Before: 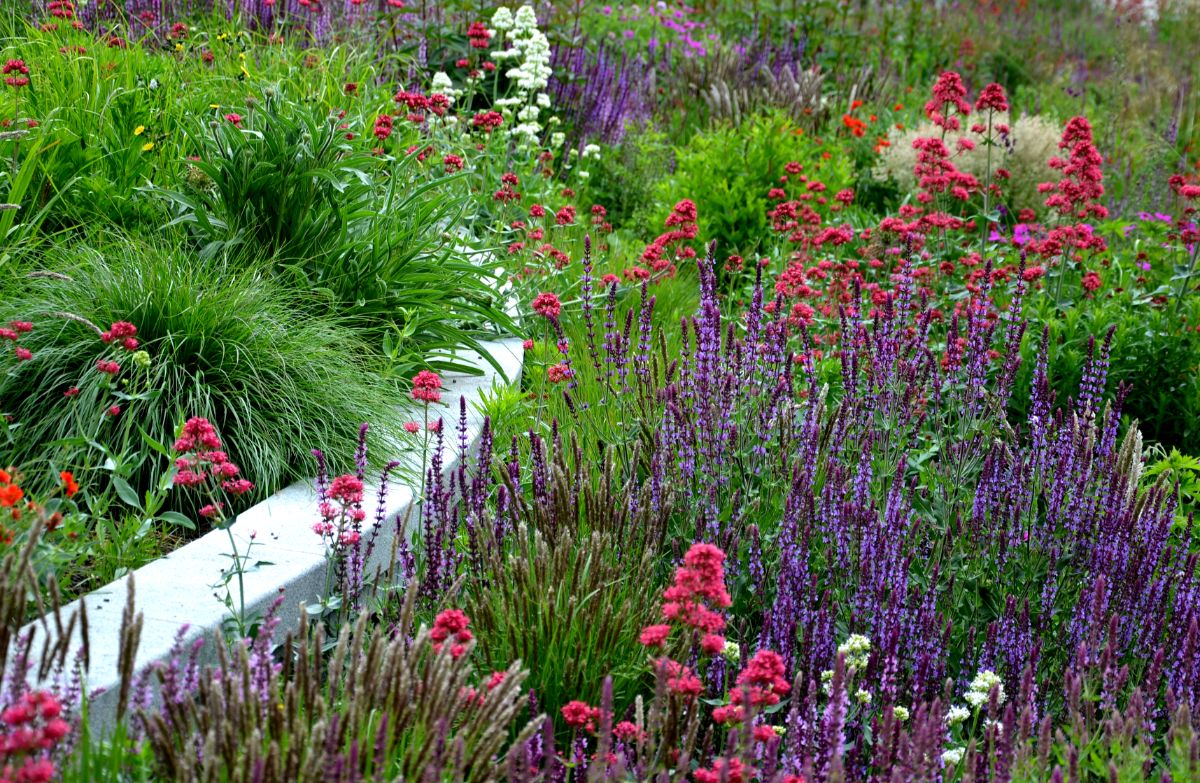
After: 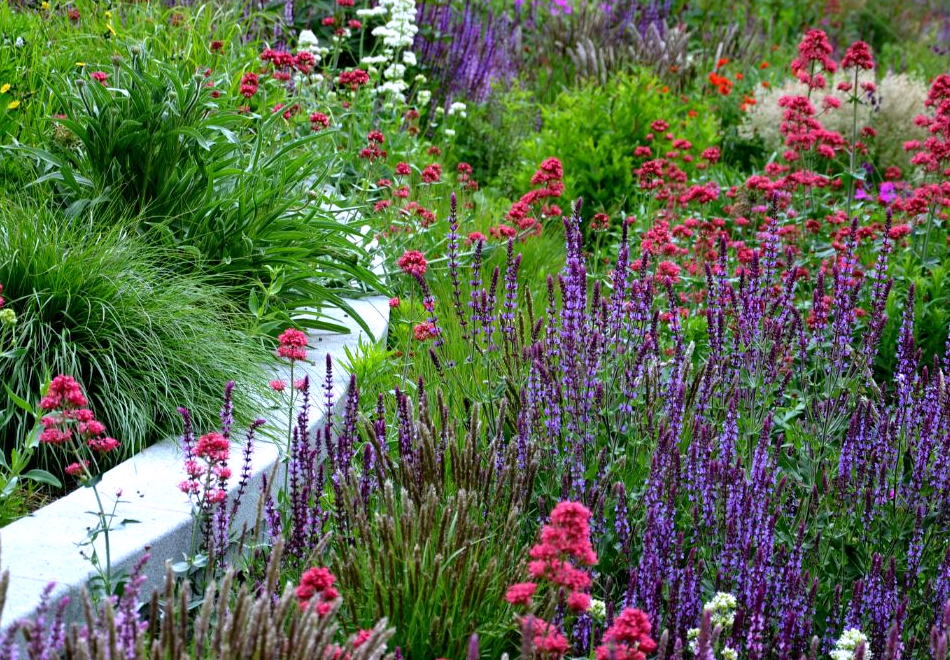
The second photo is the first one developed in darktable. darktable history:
white balance: red 1.004, blue 1.096
crop: left 11.225%, top 5.381%, right 9.565%, bottom 10.314%
tone equalizer: on, module defaults
